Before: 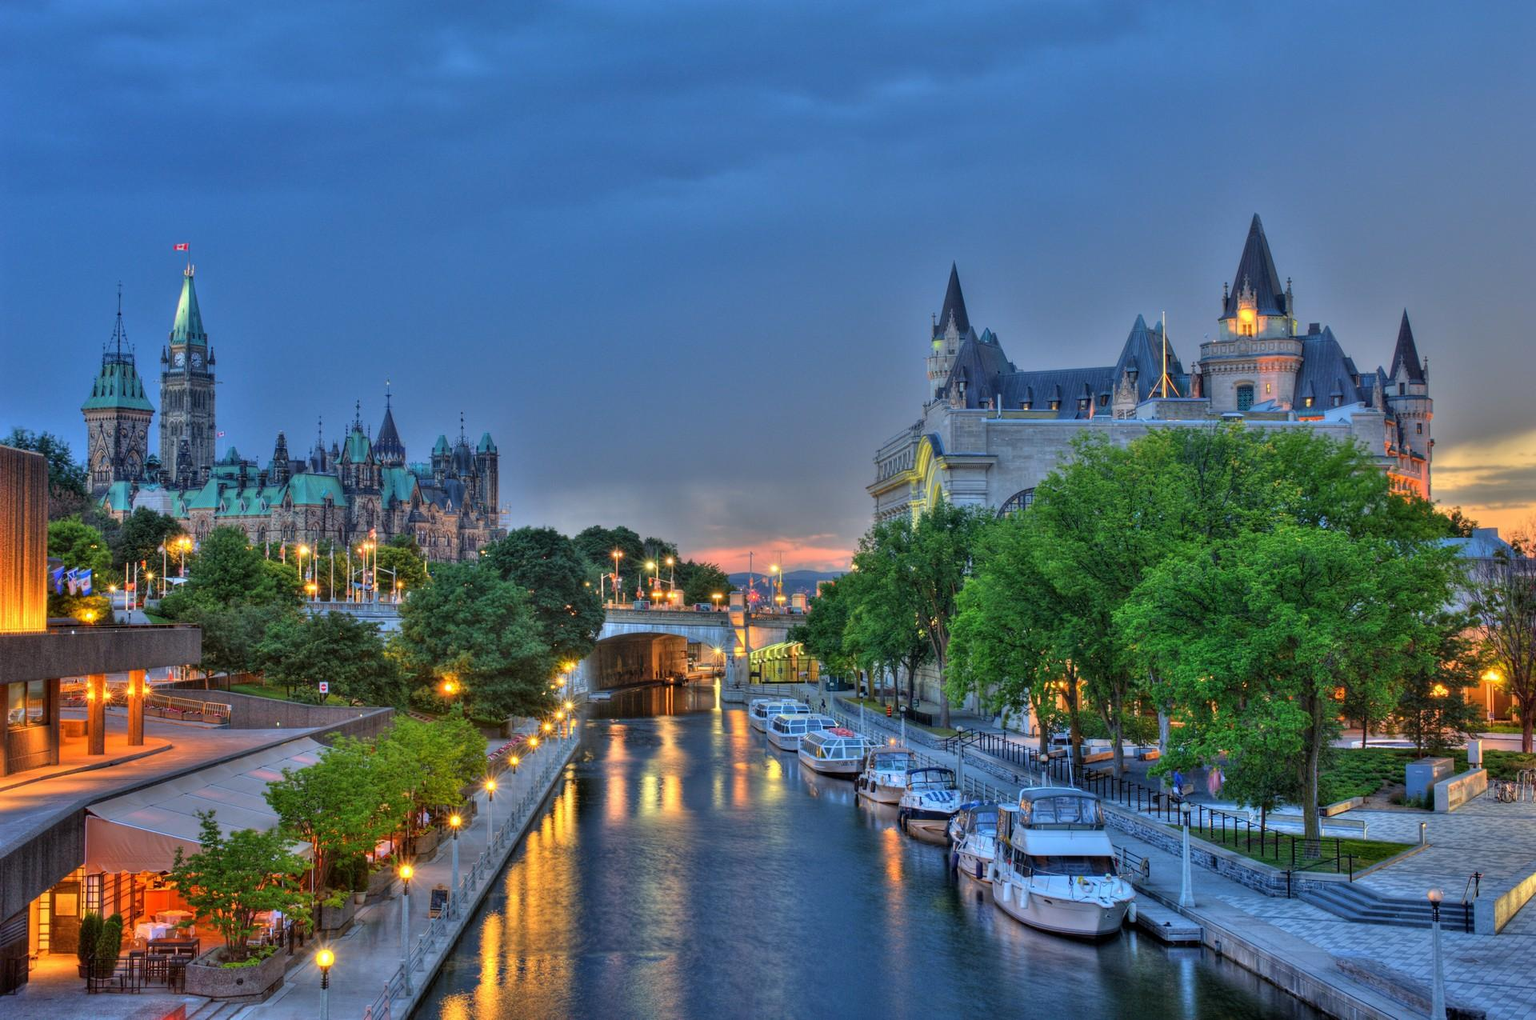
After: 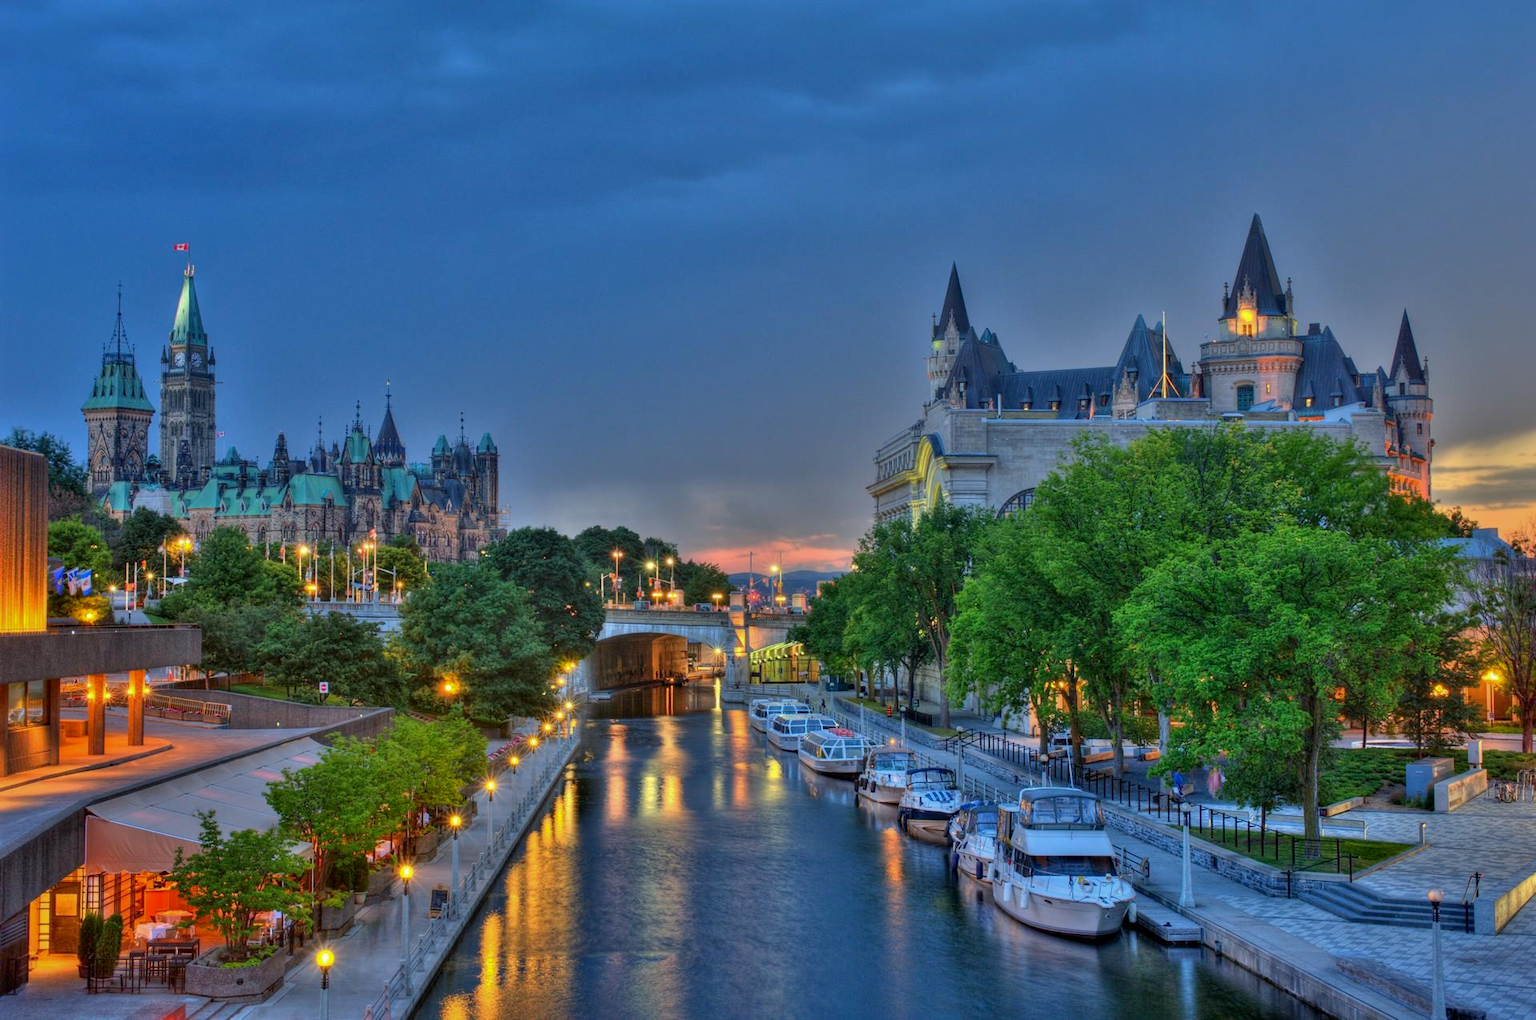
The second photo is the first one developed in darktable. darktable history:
shadows and highlights: on, module defaults
contrast brightness saturation: brightness -0.09
